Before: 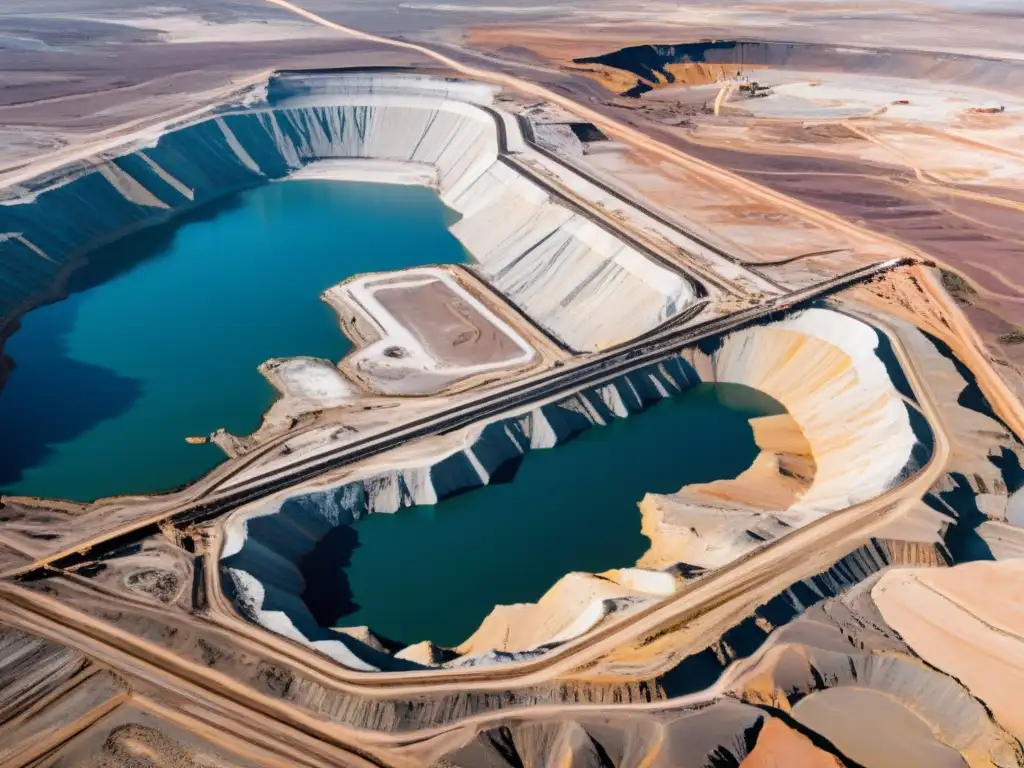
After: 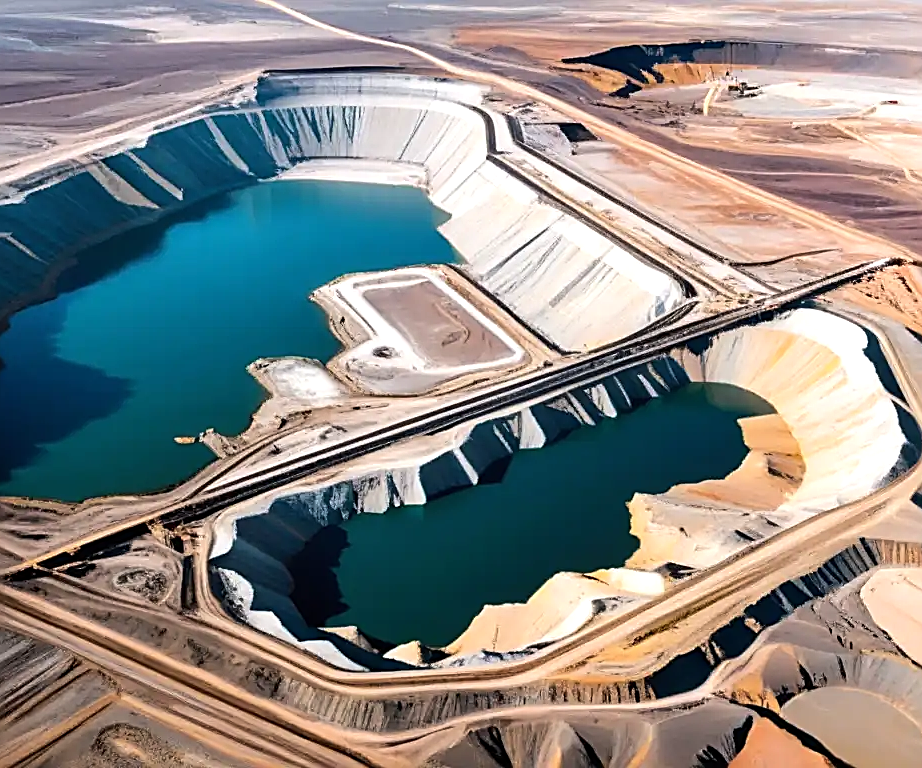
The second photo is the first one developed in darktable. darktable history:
sharpen: amount 0.75
tone equalizer: -8 EV -0.417 EV, -7 EV -0.389 EV, -6 EV -0.333 EV, -5 EV -0.222 EV, -3 EV 0.222 EV, -2 EV 0.333 EV, -1 EV 0.389 EV, +0 EV 0.417 EV, edges refinement/feathering 500, mask exposure compensation -1.57 EV, preserve details no
crop and rotate: left 1.088%, right 8.807%
